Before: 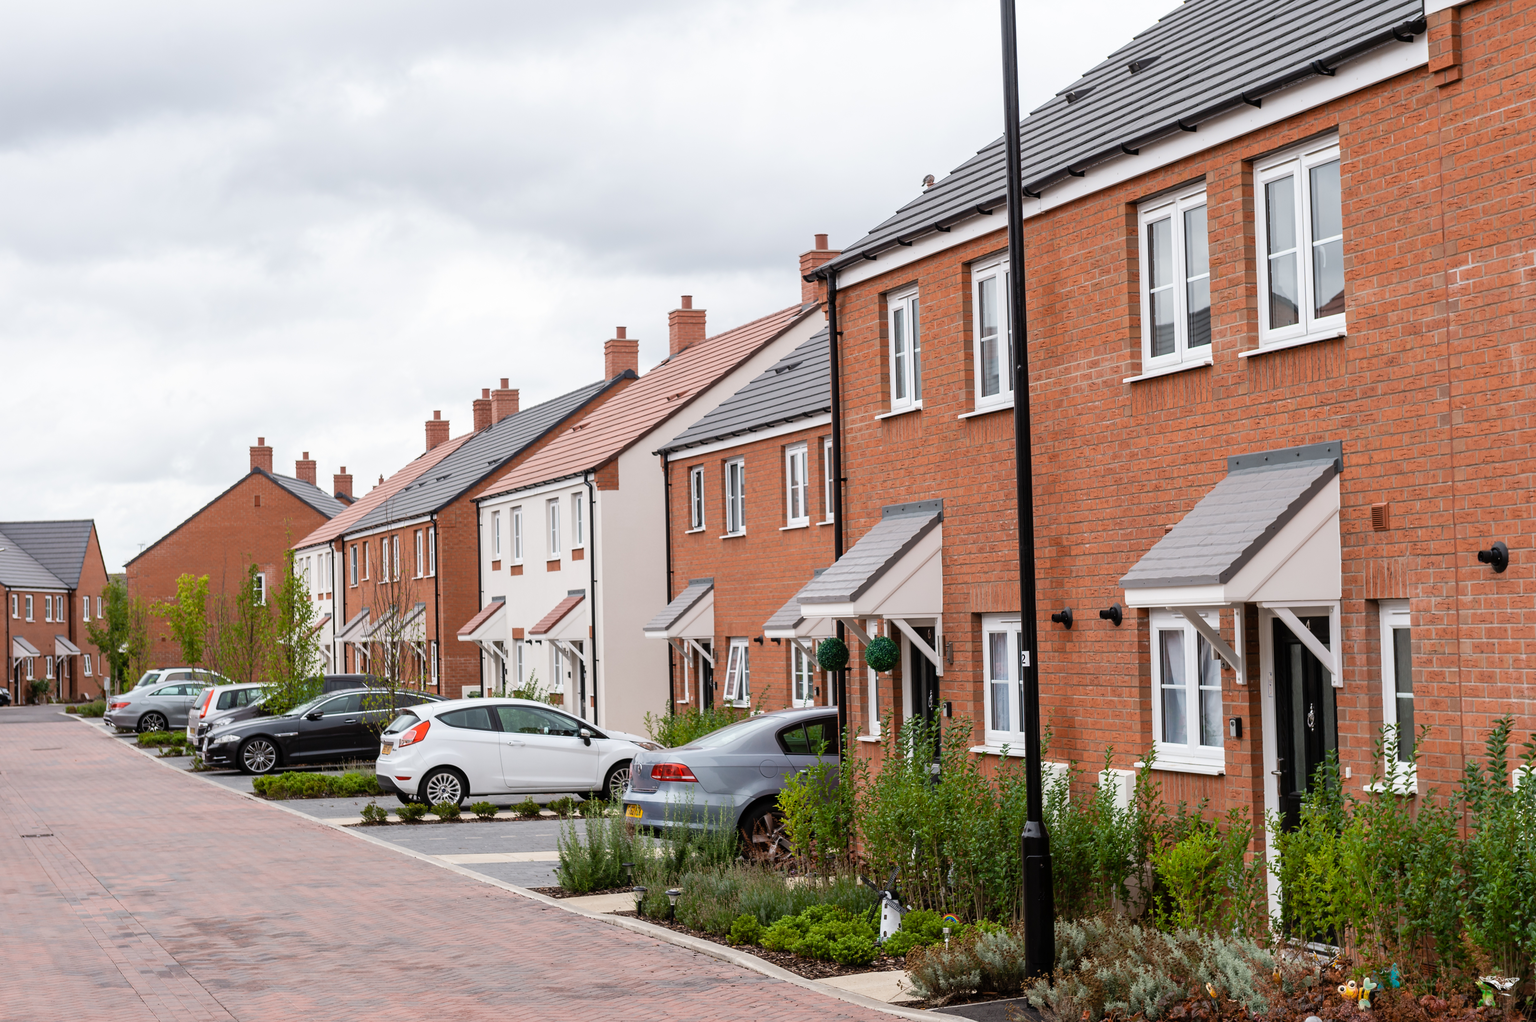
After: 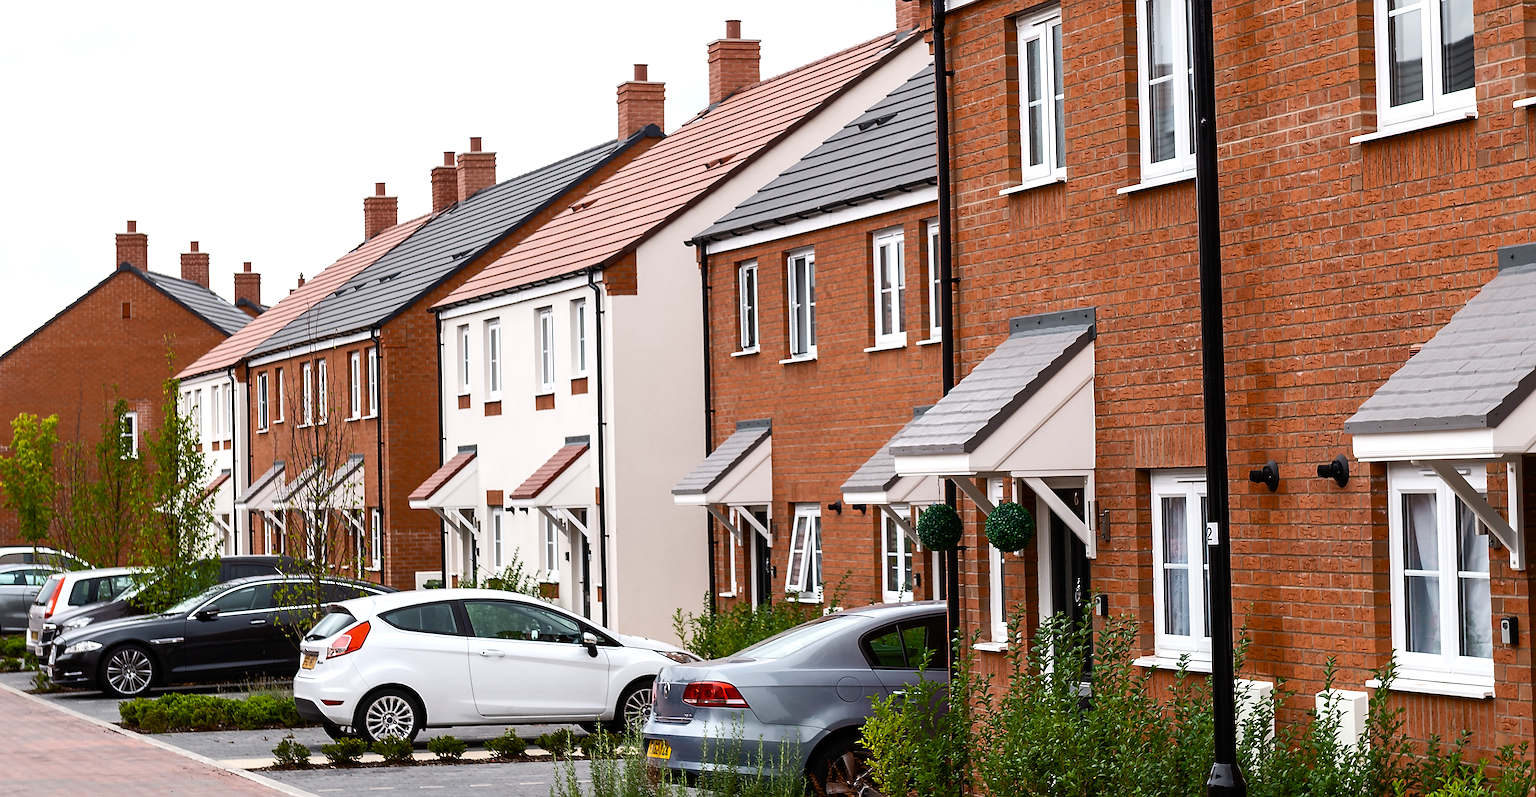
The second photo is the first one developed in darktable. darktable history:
crop: left 10.974%, top 27.586%, right 18.295%, bottom 17.034%
sharpen: radius 1.367, amount 1.256, threshold 0.682
color balance rgb: perceptual saturation grading › global saturation 20%, perceptual saturation grading › highlights -14.36%, perceptual saturation grading › shadows 49.355%, perceptual brilliance grading › highlights 3.937%, perceptual brilliance grading › mid-tones -18.542%, perceptual brilliance grading › shadows -41.046%
exposure: black level correction 0, exposure 0.199 EV, compensate highlight preservation false
